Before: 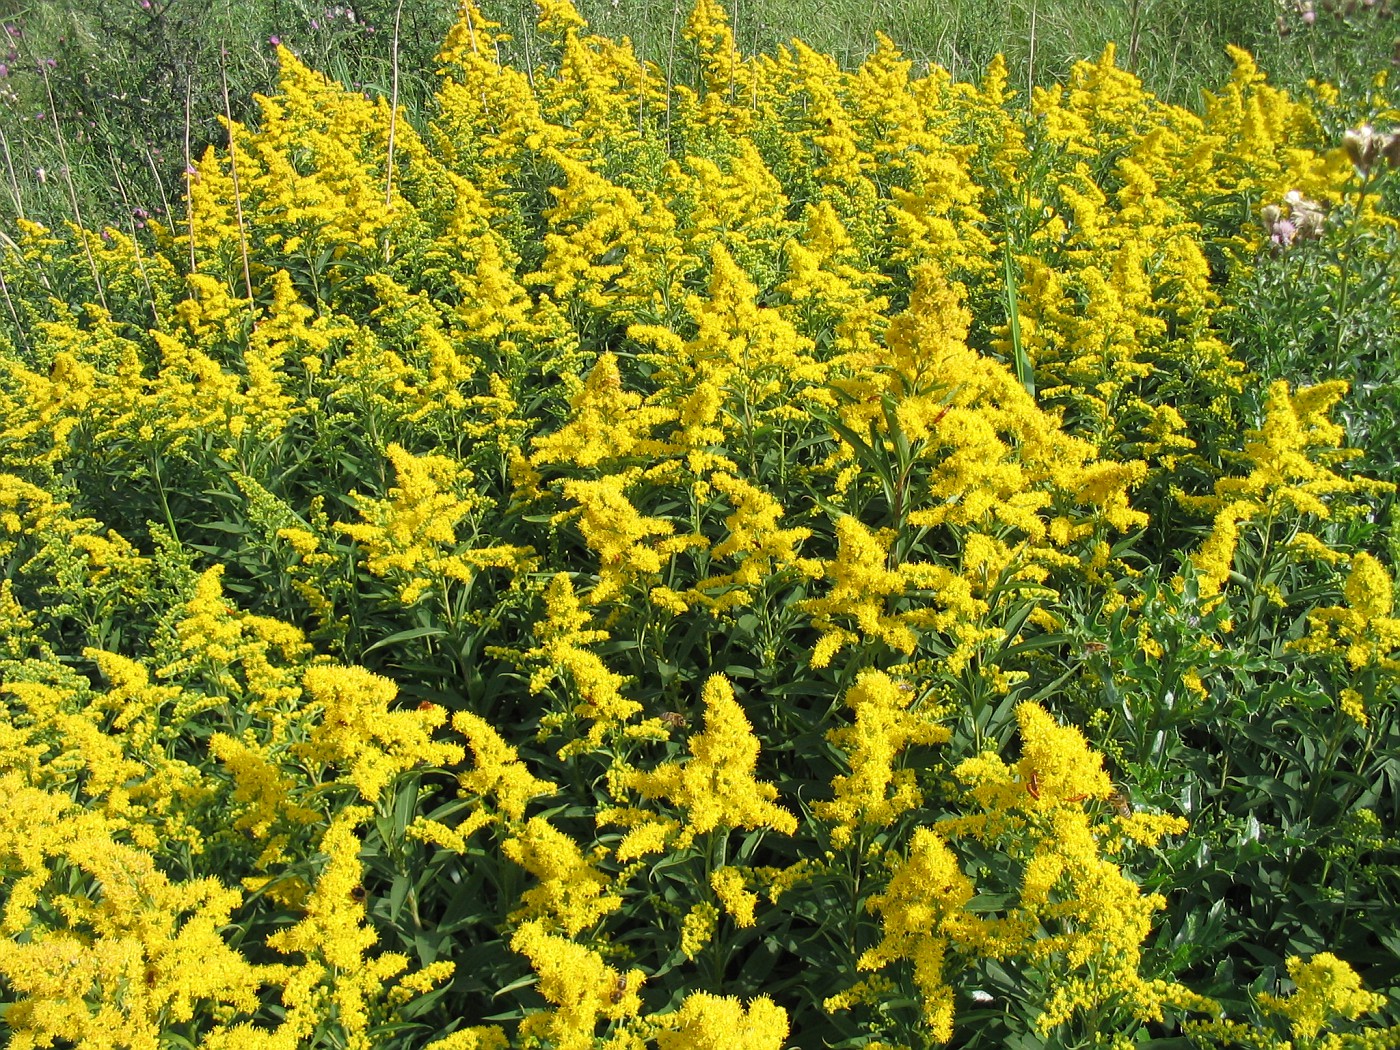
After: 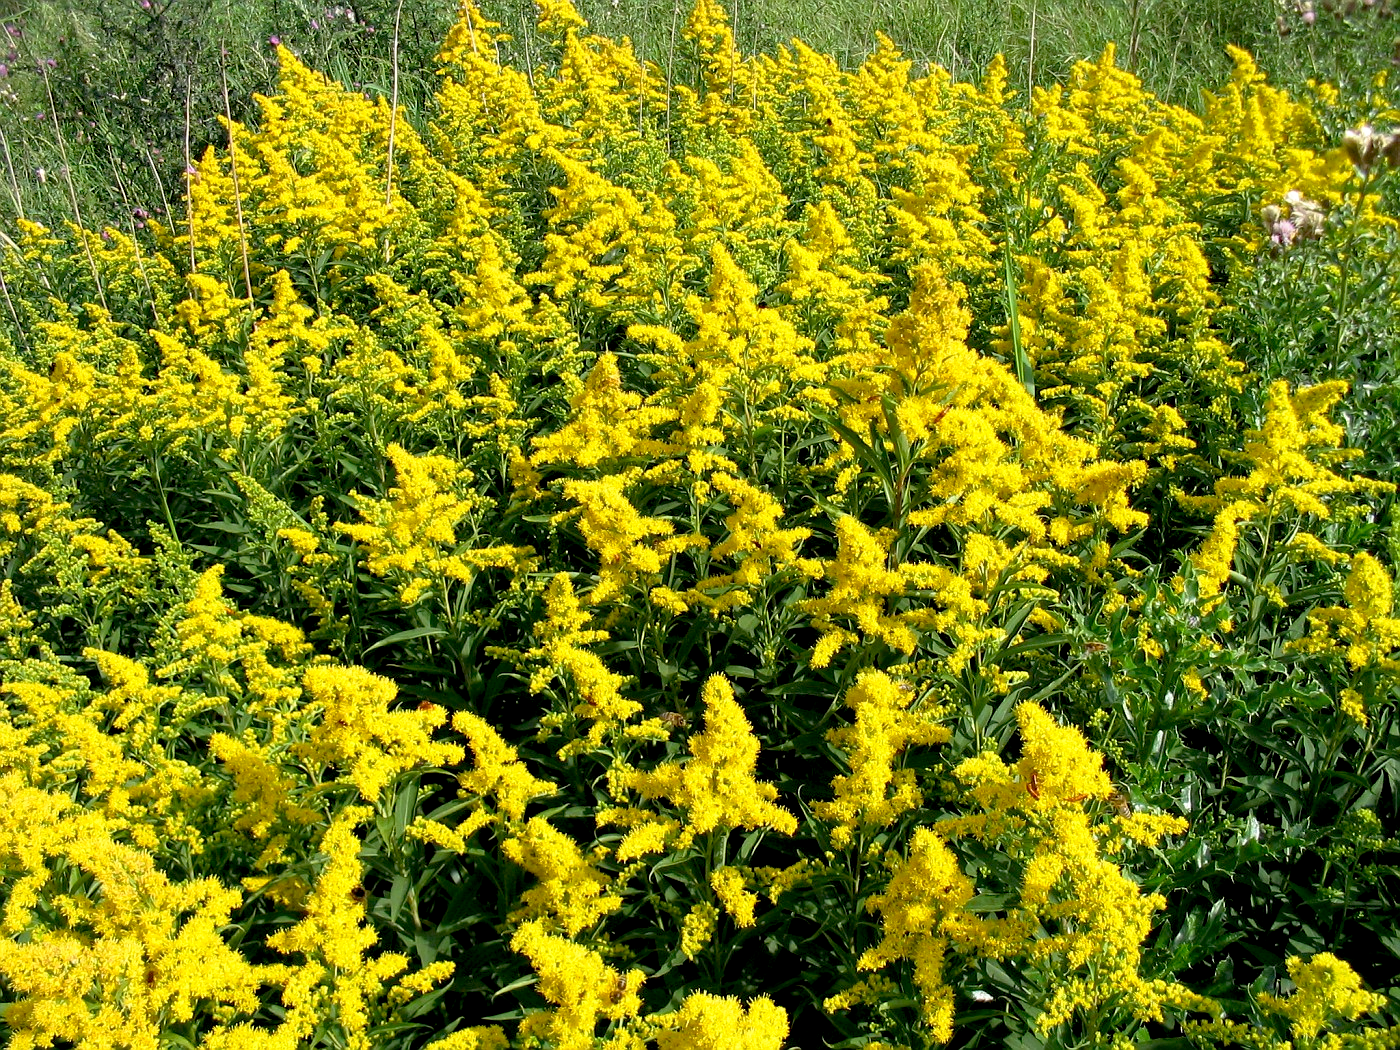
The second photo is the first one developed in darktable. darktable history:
base curve: curves: ch0 [(0.017, 0) (0.425, 0.441) (0.844, 0.933) (1, 1)], preserve colors none
